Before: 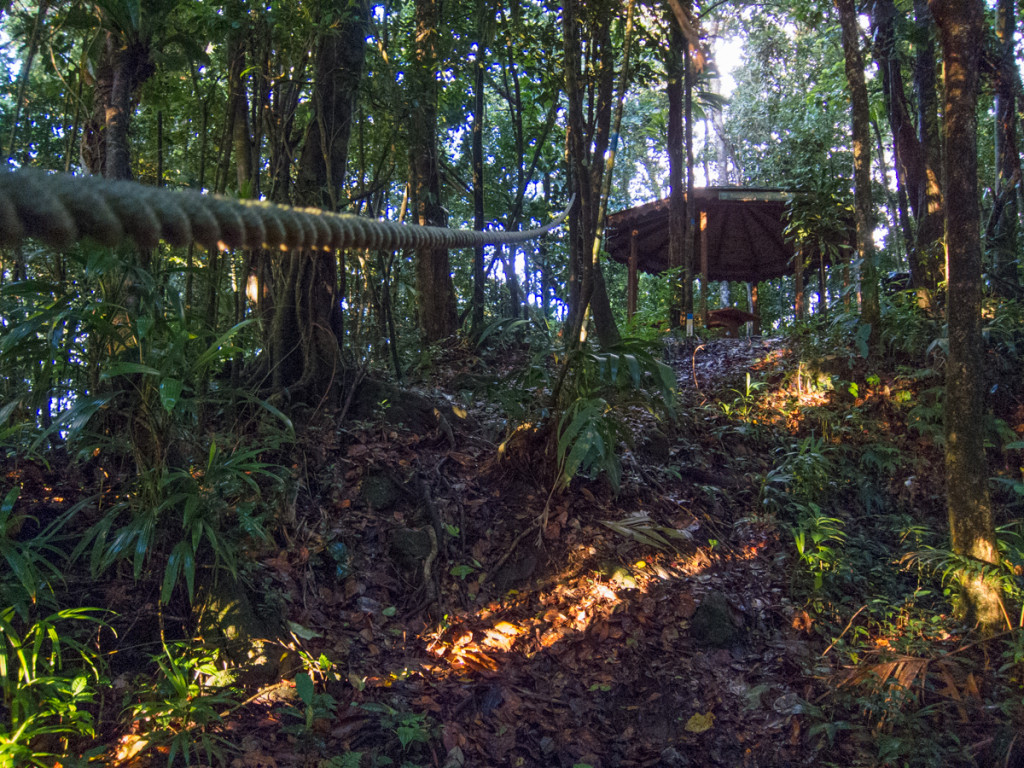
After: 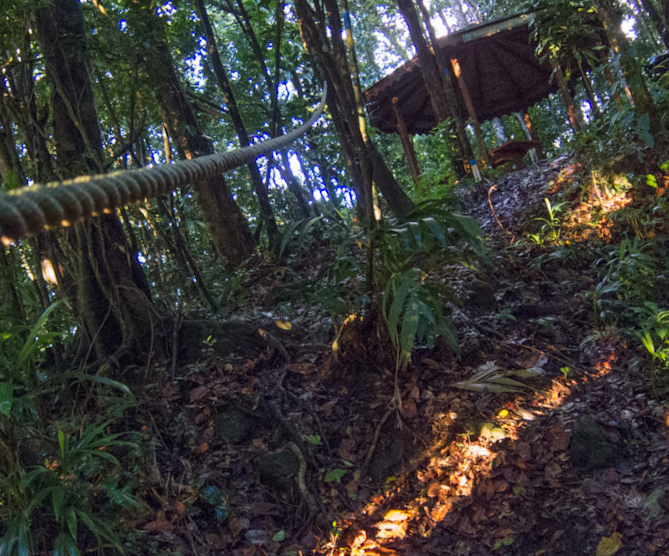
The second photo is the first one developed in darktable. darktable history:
crop and rotate: angle 18.11°, left 6.756%, right 4.019%, bottom 1.163%
